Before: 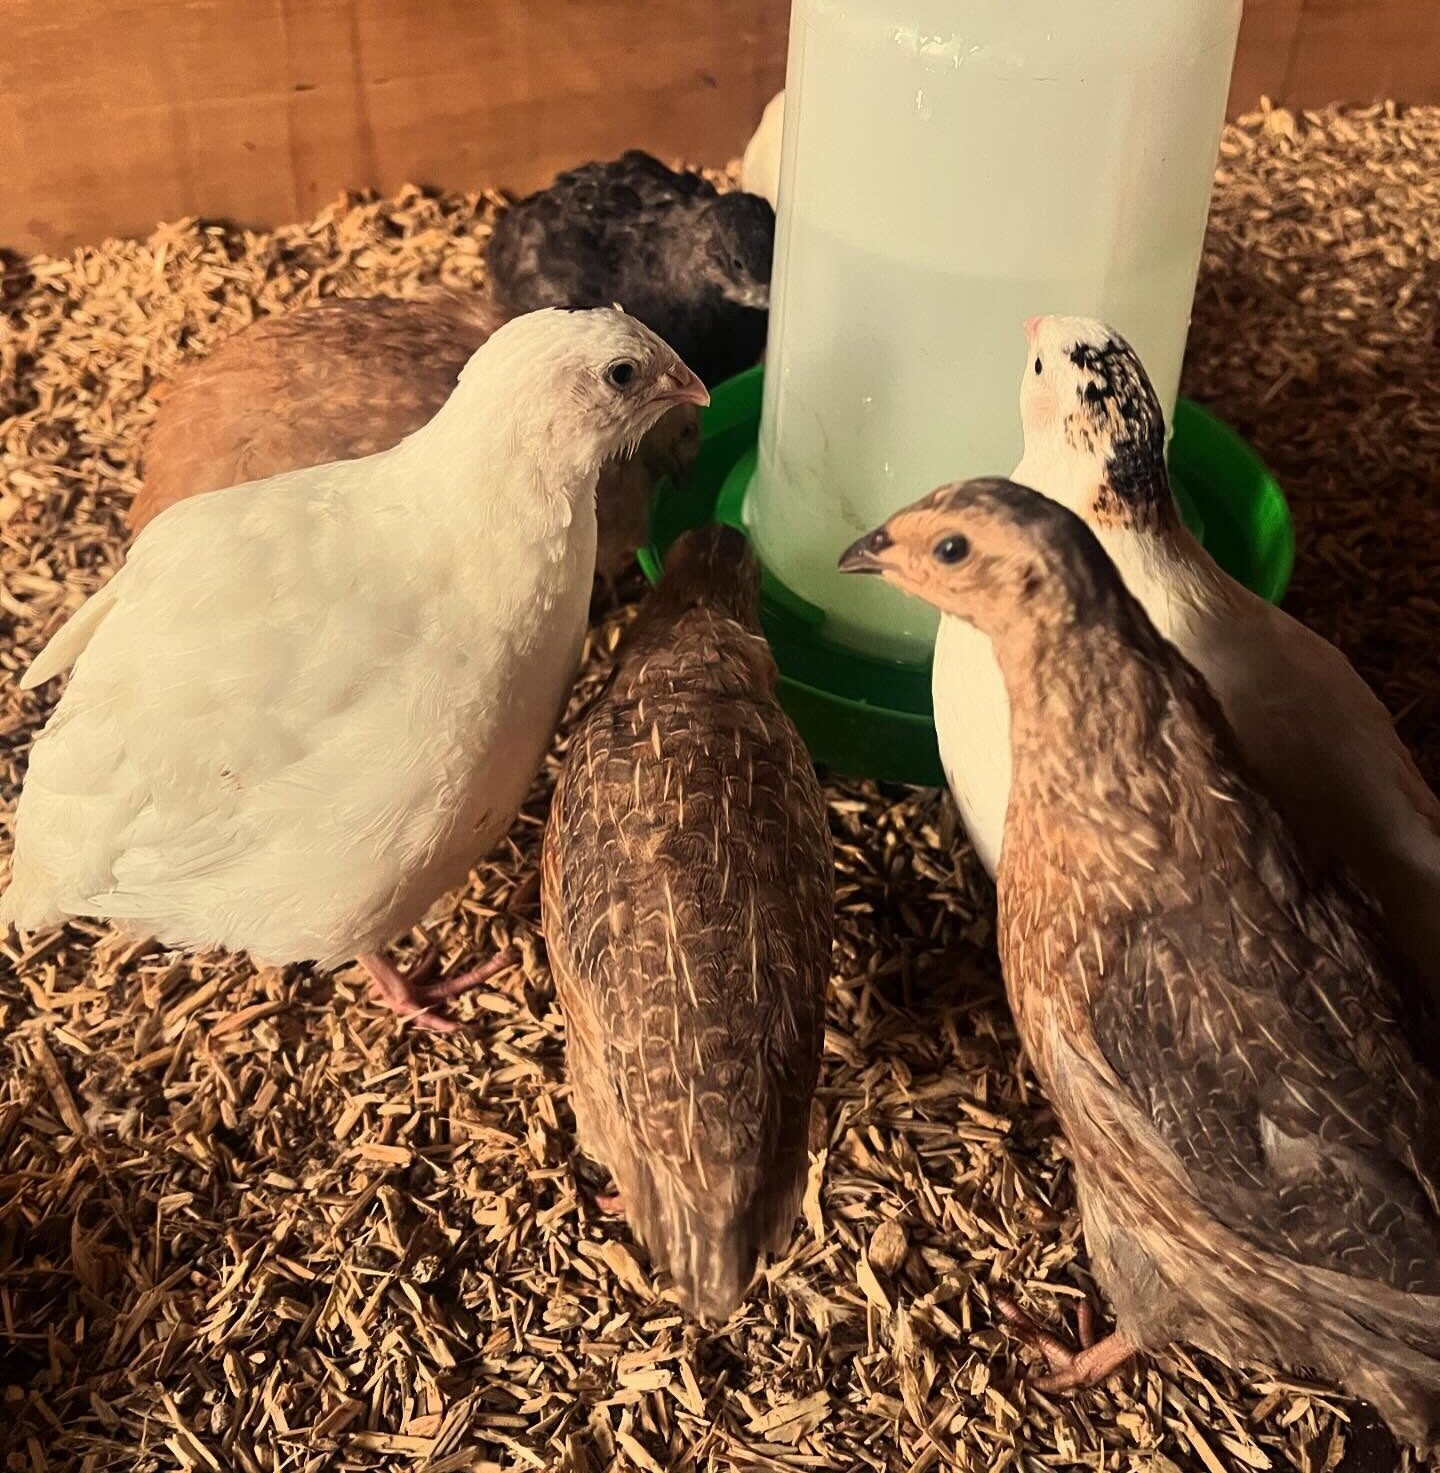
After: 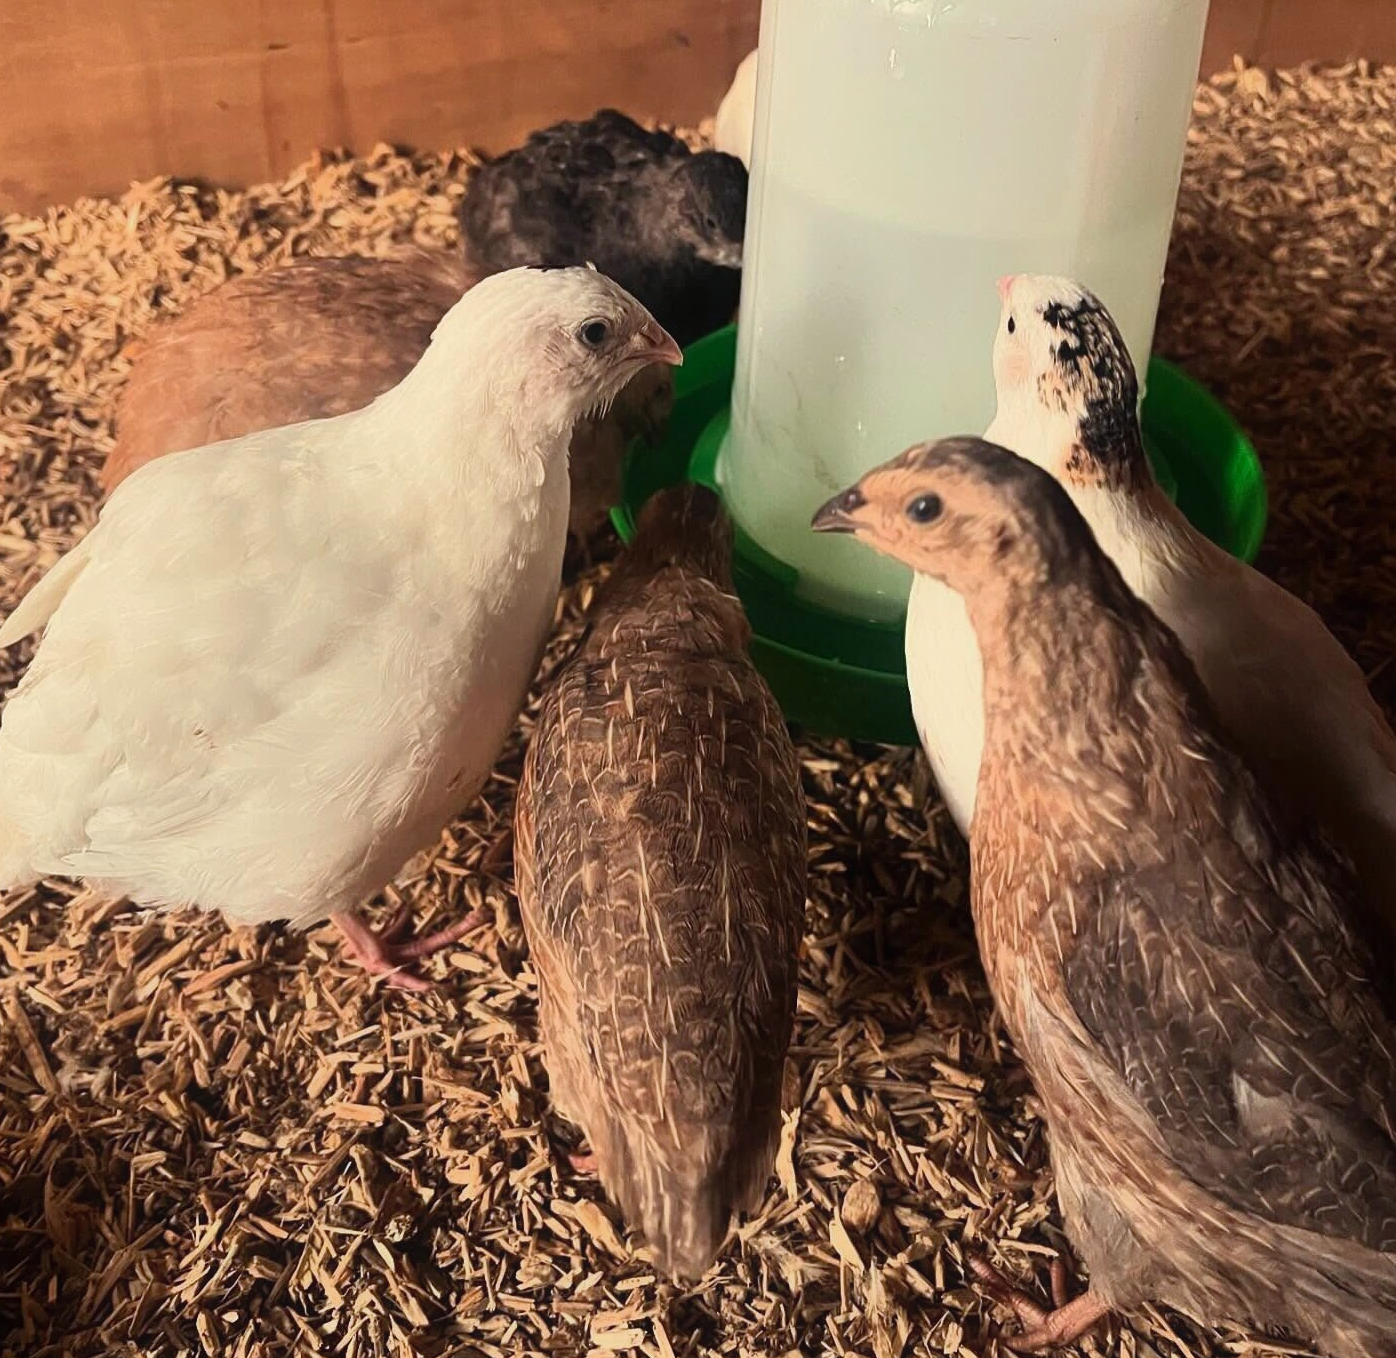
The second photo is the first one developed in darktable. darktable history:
contrast equalizer: y [[0.5, 0.488, 0.462, 0.461, 0.491, 0.5], [0.5 ×6], [0.5 ×6], [0 ×6], [0 ×6]]
color correction: highlights a* -0.801, highlights b* -8.35
crop: left 1.928%, top 2.837%, right 1.069%, bottom 4.96%
